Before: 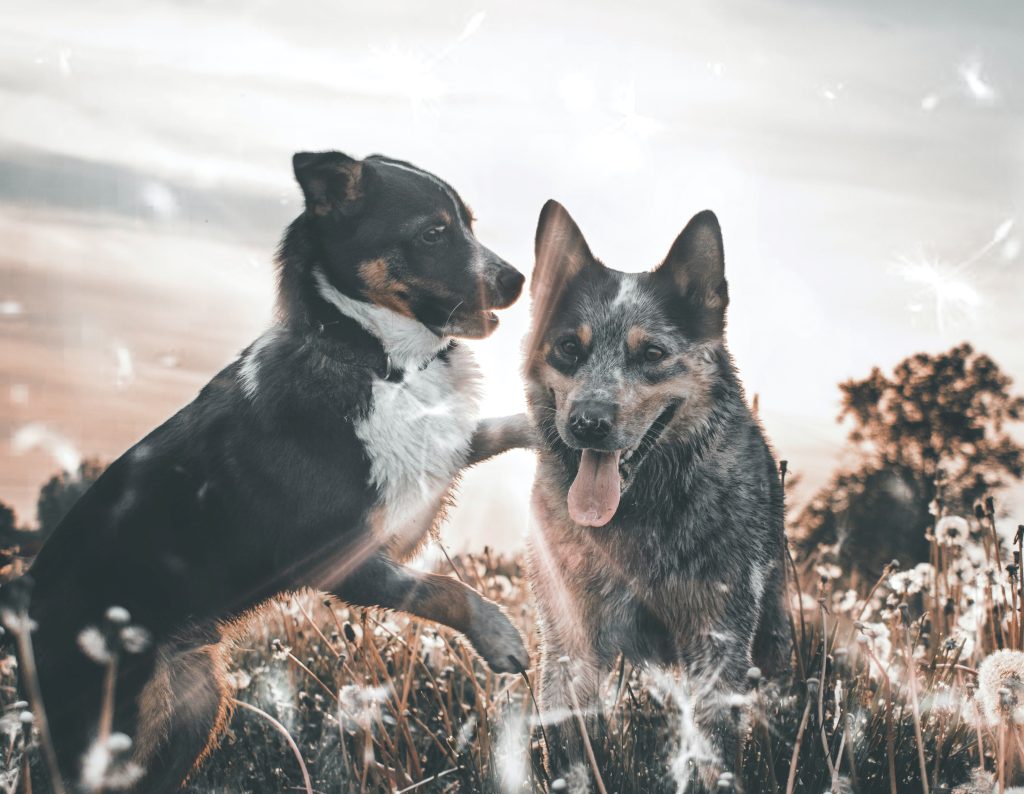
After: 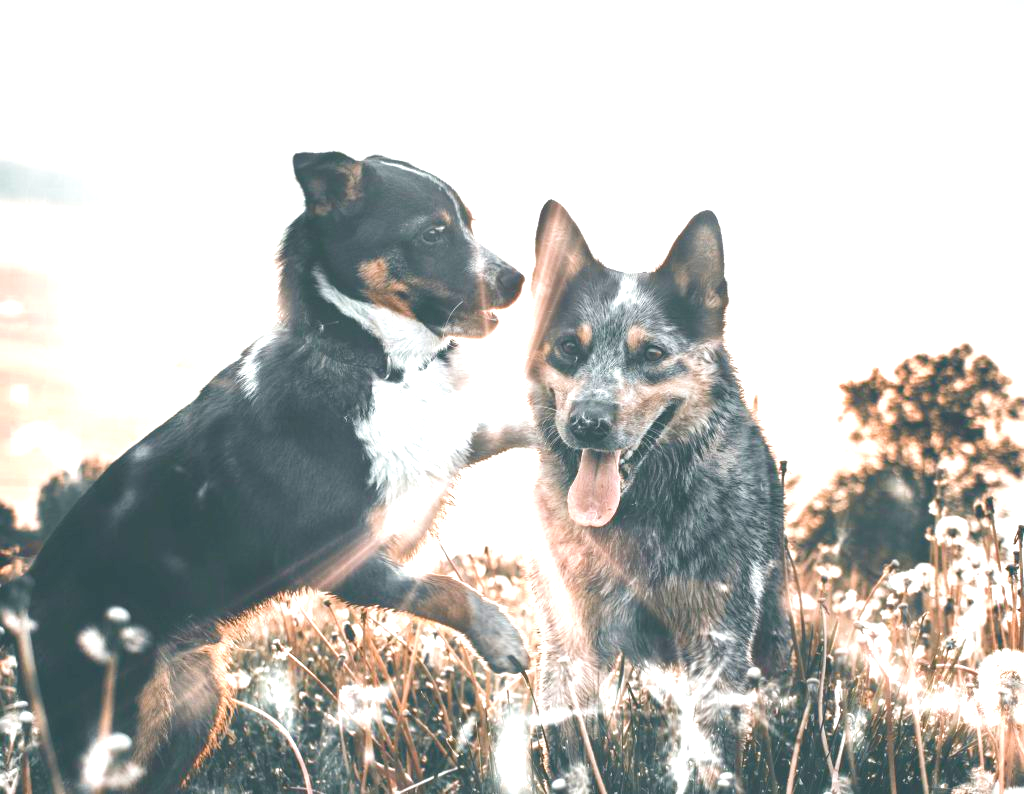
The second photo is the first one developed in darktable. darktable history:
exposure: black level correction 0, exposure 1.1 EV, compensate exposure bias true, compensate highlight preservation false
color balance rgb: perceptual saturation grading › global saturation 20%, perceptual saturation grading › highlights -25%, perceptual saturation grading › shadows 25%
velvia: on, module defaults
